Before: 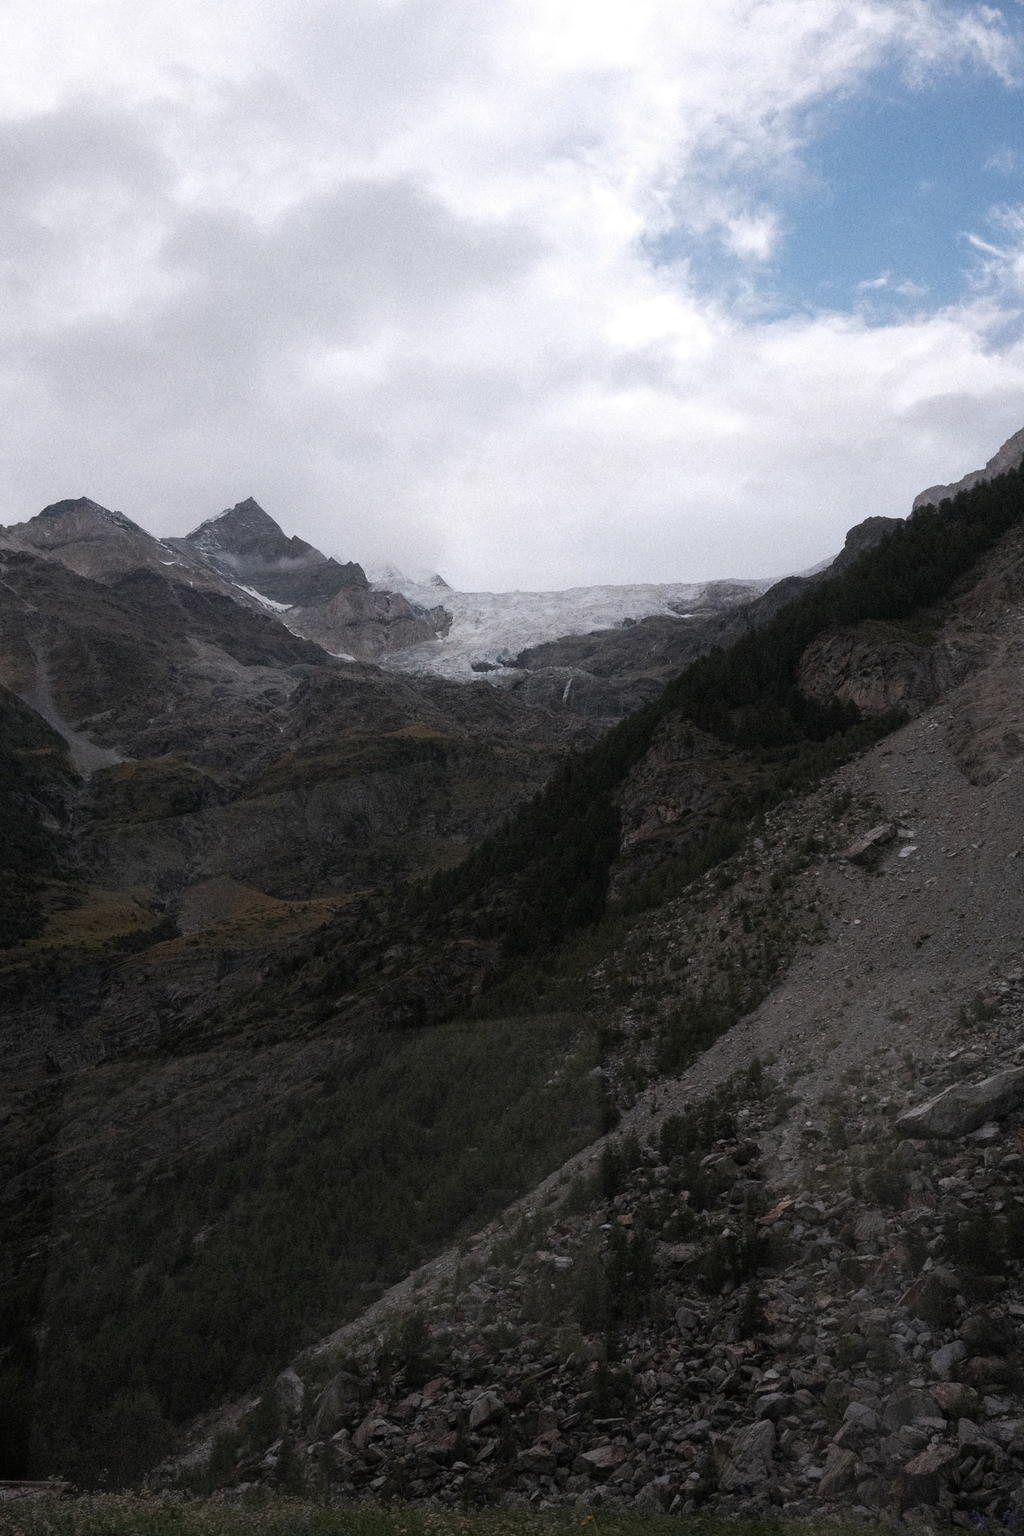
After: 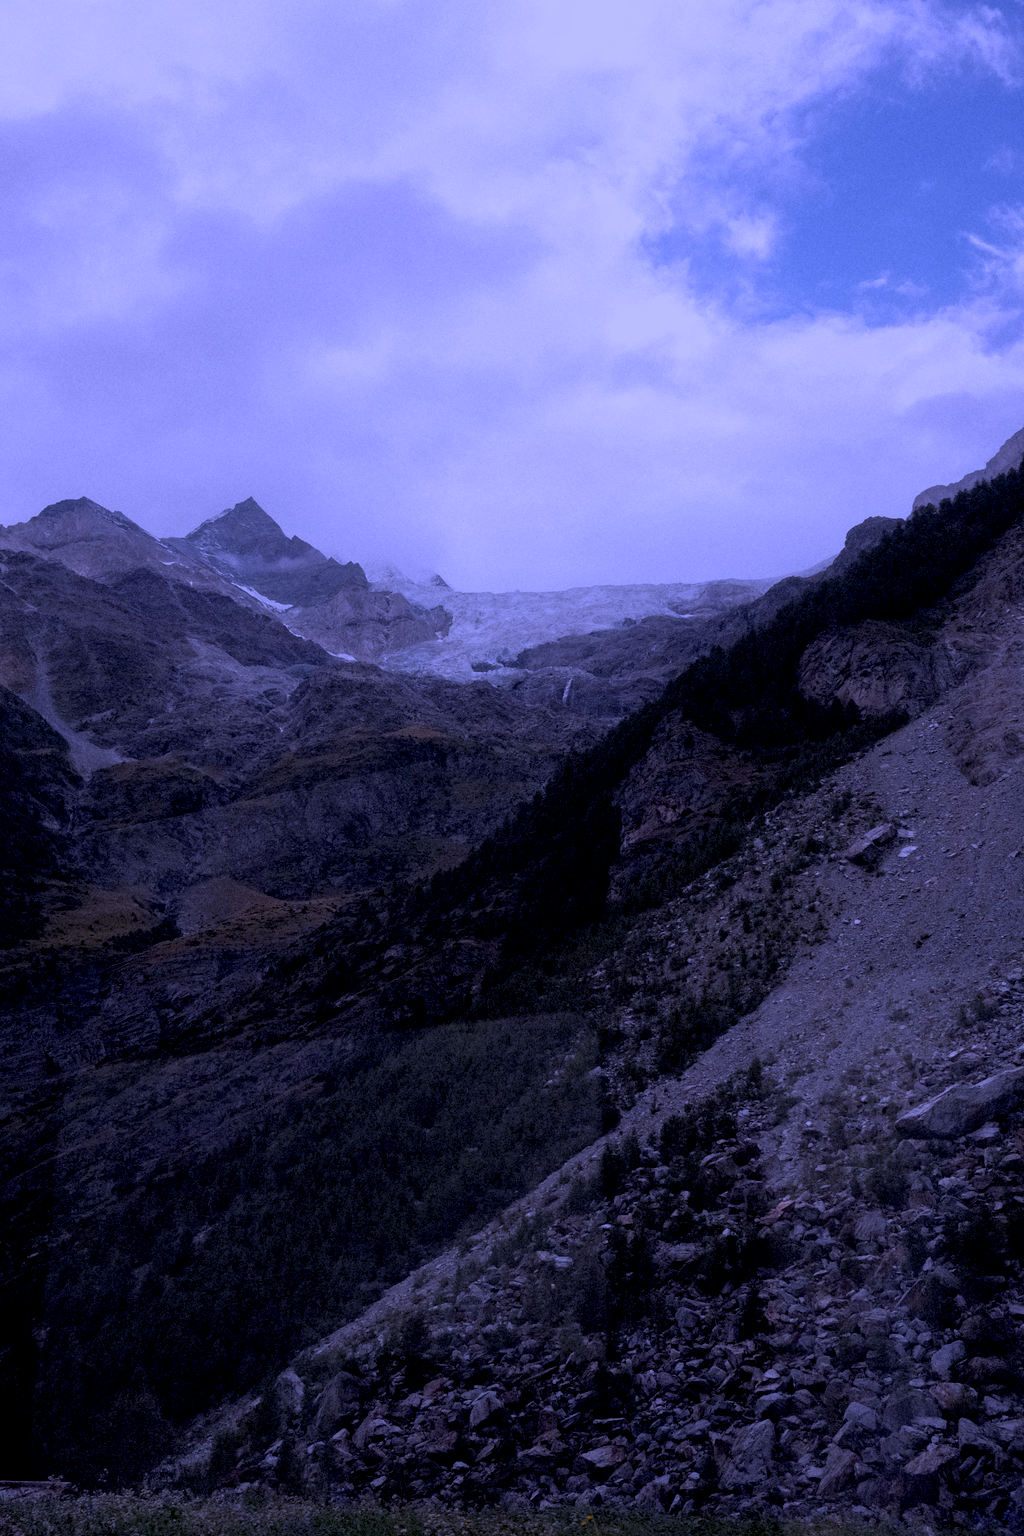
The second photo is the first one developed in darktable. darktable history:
tone equalizer: -8 EV -0.002 EV, -7 EV 0.005 EV, -6 EV -0.008 EV, -5 EV 0.007 EV, -4 EV -0.042 EV, -3 EV -0.233 EV, -2 EV -0.662 EV, -1 EV -0.983 EV, +0 EV -0.969 EV, smoothing diameter 2%, edges refinement/feathering 20, mask exposure compensation -1.57 EV, filter diffusion 5
white balance: red 0.98, blue 1.61
exposure: black level correction 0.01, exposure 0.011 EV, compensate highlight preservation false
